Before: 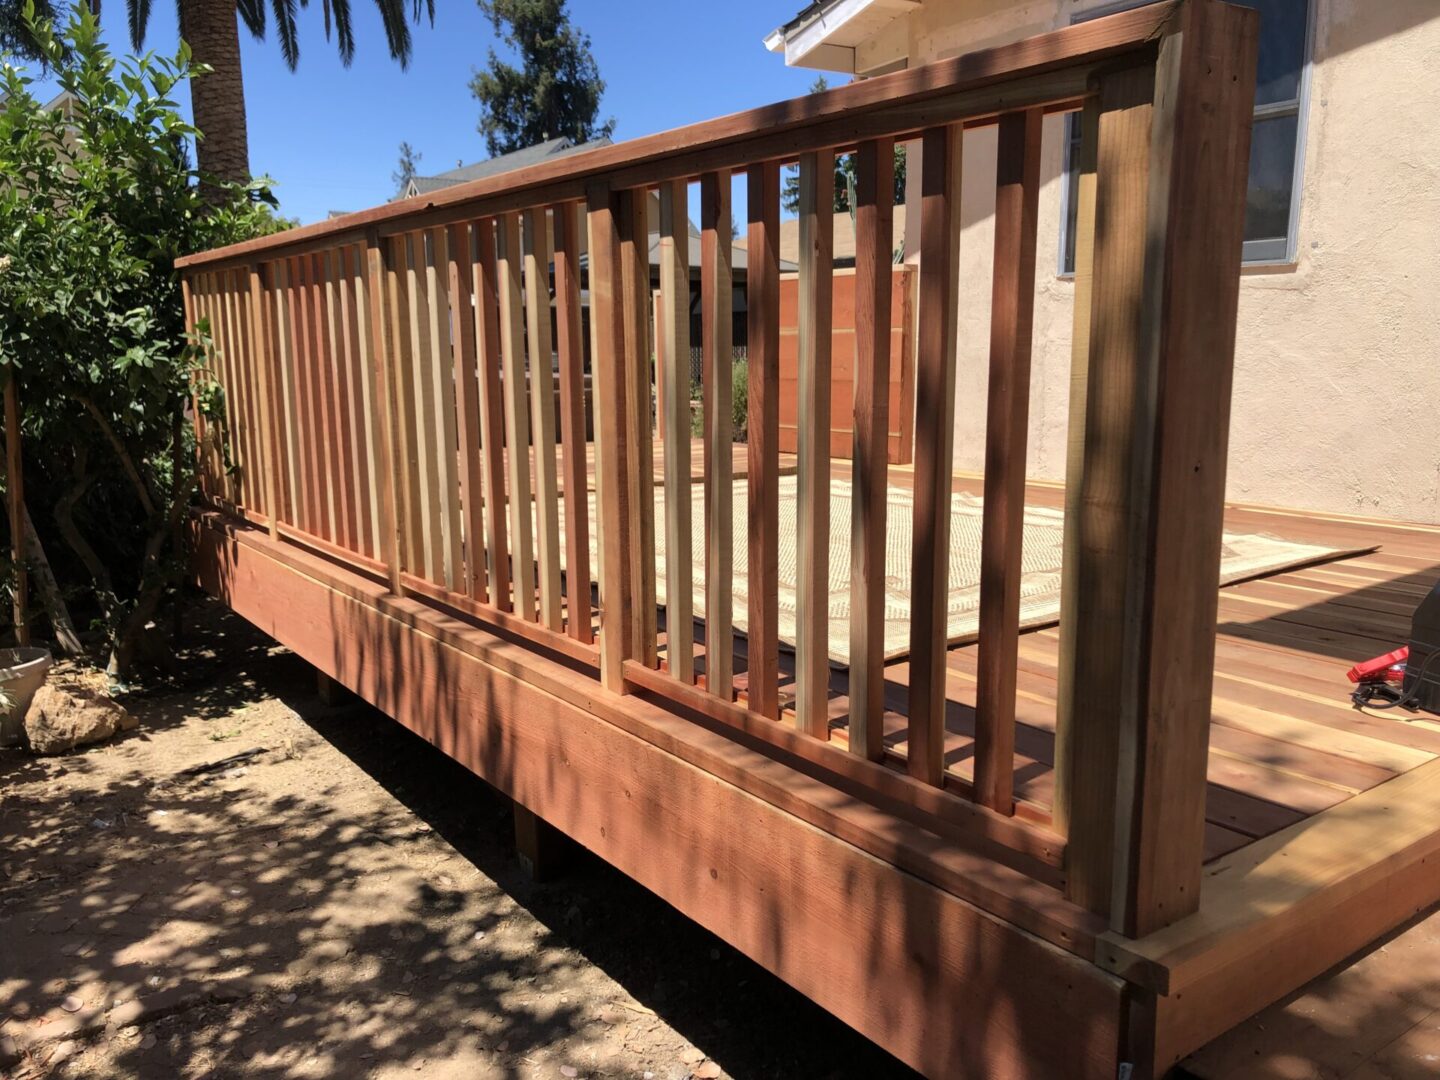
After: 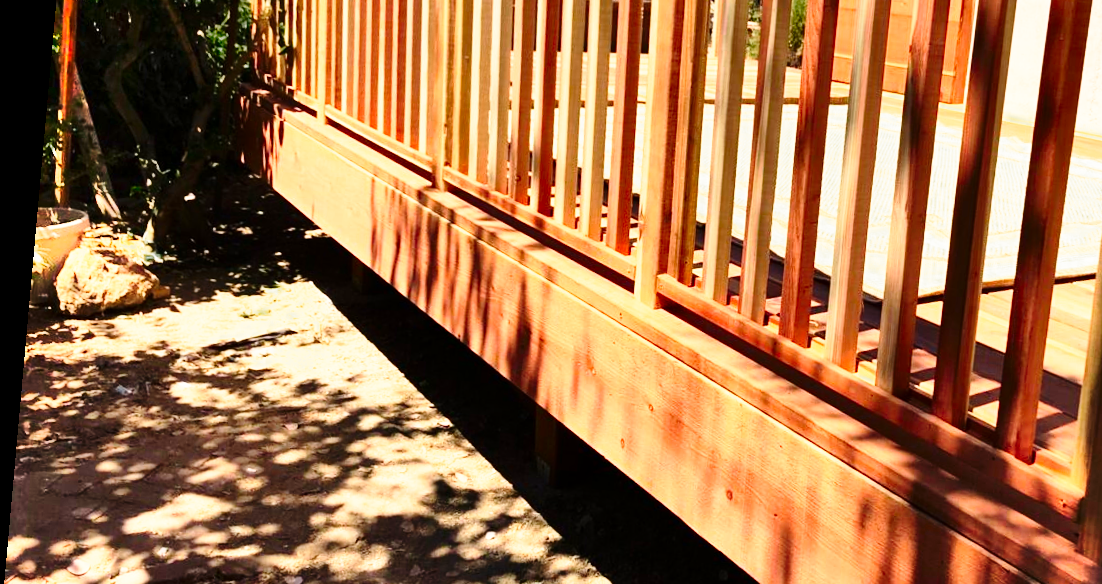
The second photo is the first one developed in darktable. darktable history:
shadows and highlights: shadows 75, highlights -60.85, soften with gaussian
base curve: curves: ch0 [(0, 0) (0.026, 0.03) (0.109, 0.232) (0.351, 0.748) (0.669, 0.968) (1, 1)], preserve colors none
color zones: curves: ch0 [(0.25, 0.5) (0.347, 0.092) (0.75, 0.5)]; ch1 [(0.25, 0.5) (0.33, 0.51) (0.75, 0.5)]
crop: top 36.498%, right 27.964%, bottom 14.995%
rotate and perspective: rotation 5.12°, automatic cropping off
contrast brightness saturation: contrast 0.13, brightness -0.05, saturation 0.16
exposure: compensate exposure bias true, compensate highlight preservation false
